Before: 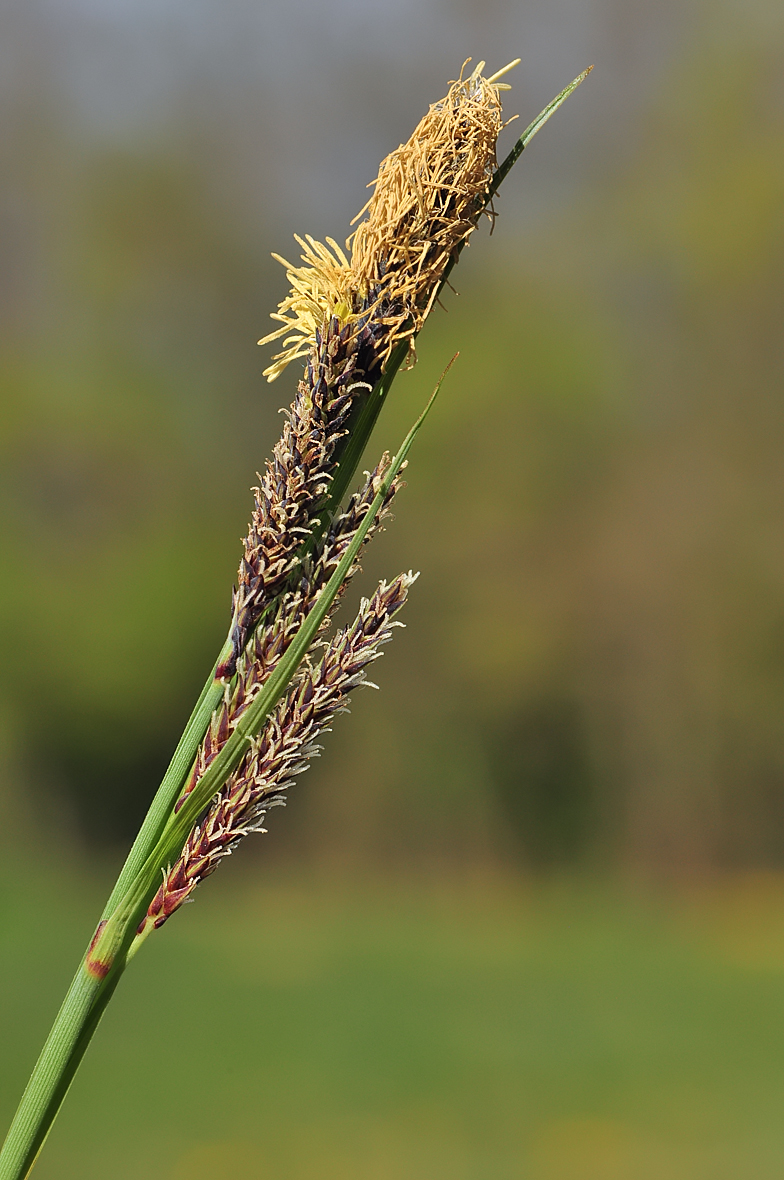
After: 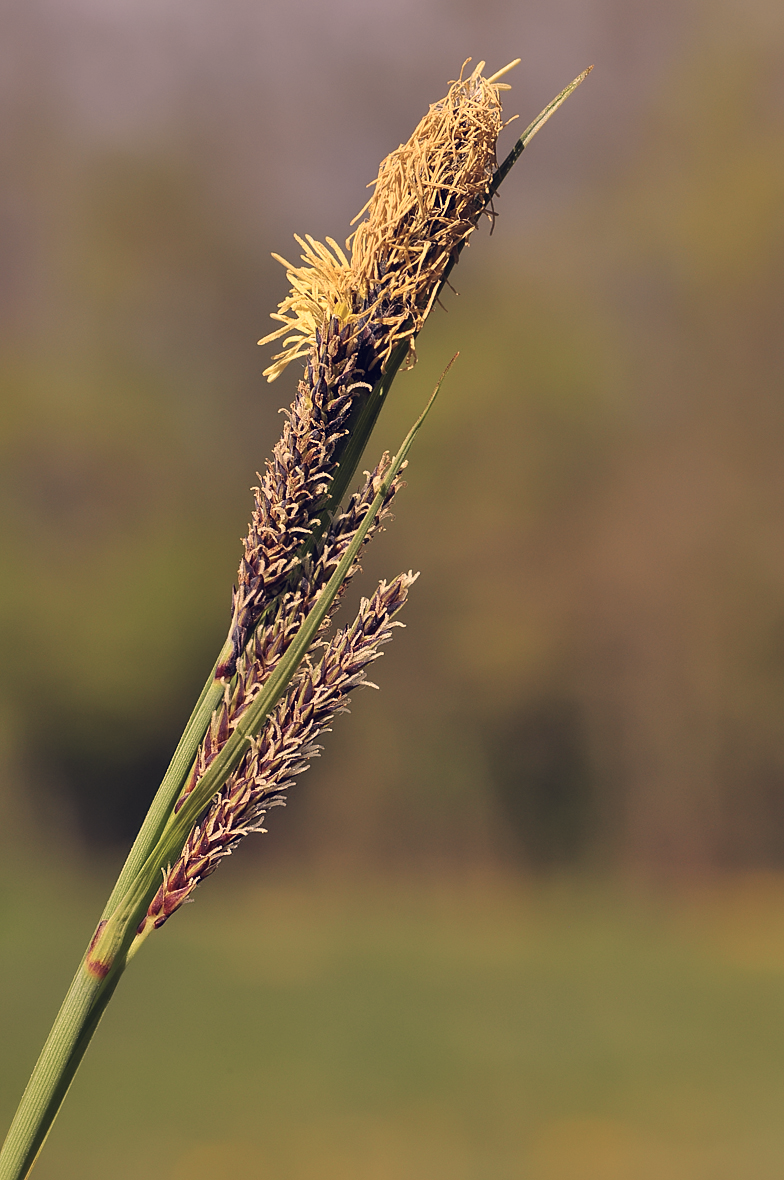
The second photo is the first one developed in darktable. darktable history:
contrast brightness saturation: contrast 0.053
color correction: highlights a* 20.24, highlights b* 27.8, shadows a* 3.32, shadows b* -17.2, saturation 0.729
